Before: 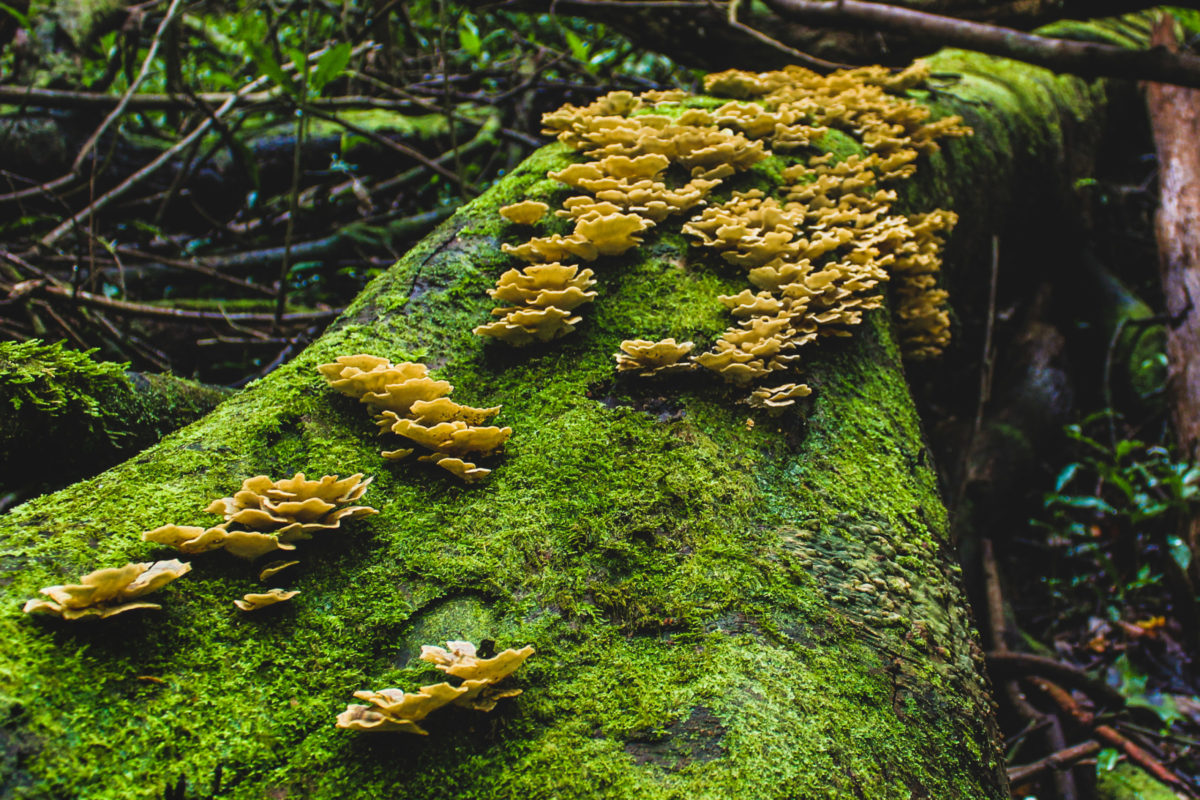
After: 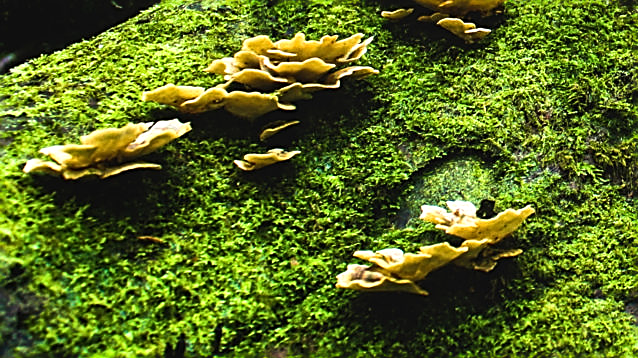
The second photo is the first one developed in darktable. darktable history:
exposure: compensate highlight preservation false
crop and rotate: top 55.001%, right 46.782%, bottom 0.172%
tone equalizer: -8 EV -0.731 EV, -7 EV -0.705 EV, -6 EV -0.589 EV, -5 EV -0.424 EV, -3 EV 0.397 EV, -2 EV 0.6 EV, -1 EV 0.677 EV, +0 EV 0.772 EV, edges refinement/feathering 500, mask exposure compensation -1.57 EV, preserve details no
sharpen: on, module defaults
